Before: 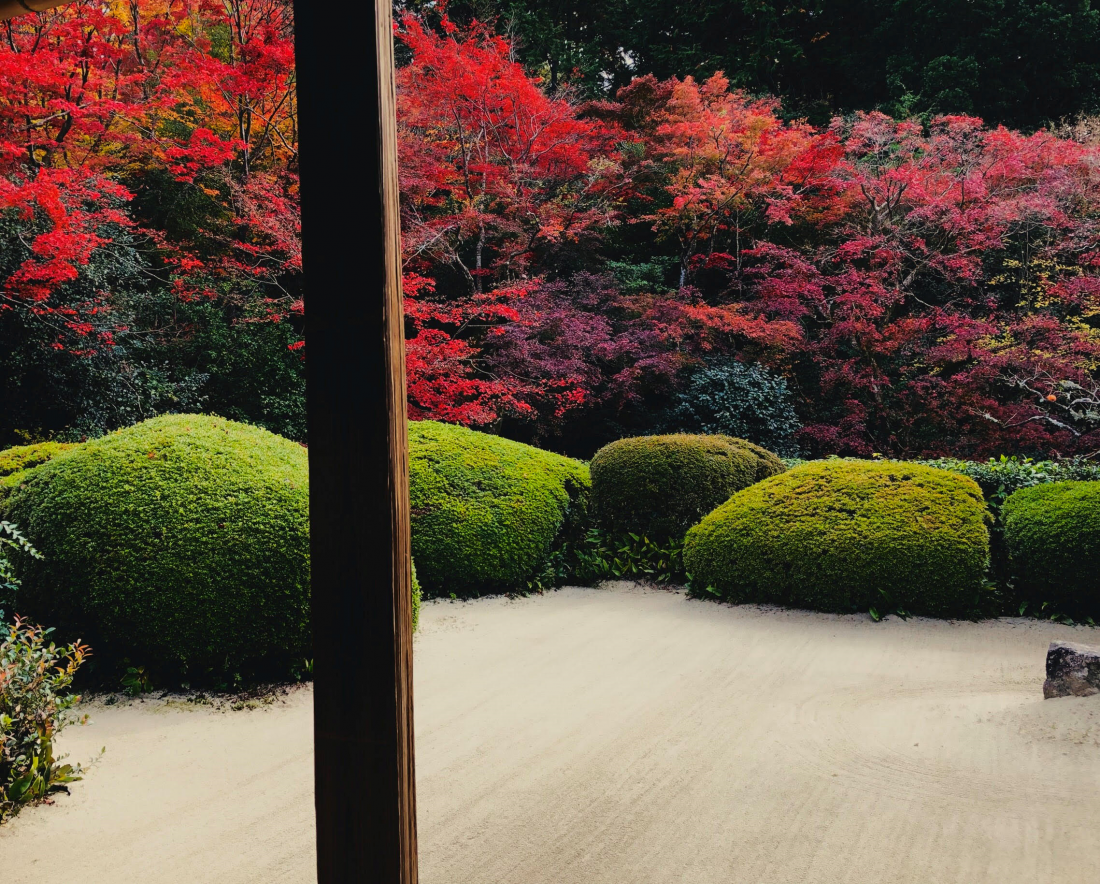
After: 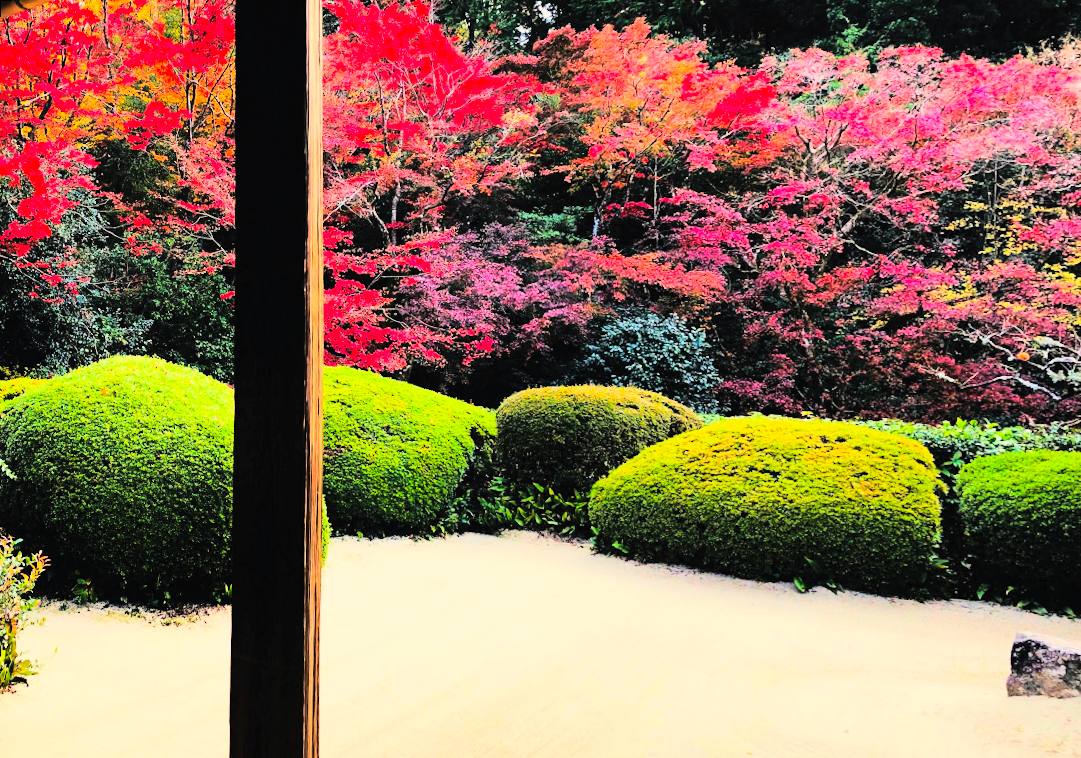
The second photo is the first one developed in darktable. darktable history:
color correction: saturation 1.34
exposure: black level correction 0.001, exposure 0.191 EV, compensate highlight preservation false
white balance: red 1, blue 1
rotate and perspective: rotation 1.69°, lens shift (vertical) -0.023, lens shift (horizontal) -0.291, crop left 0.025, crop right 0.988, crop top 0.092, crop bottom 0.842
tone curve: curves: ch0 [(0, 0) (0.004, 0) (0.133, 0.071) (0.325, 0.456) (0.832, 0.957) (1, 1)], color space Lab, linked channels, preserve colors none
contrast brightness saturation: brightness 0.15
shadows and highlights: shadows 35, highlights -35, soften with gaussian
